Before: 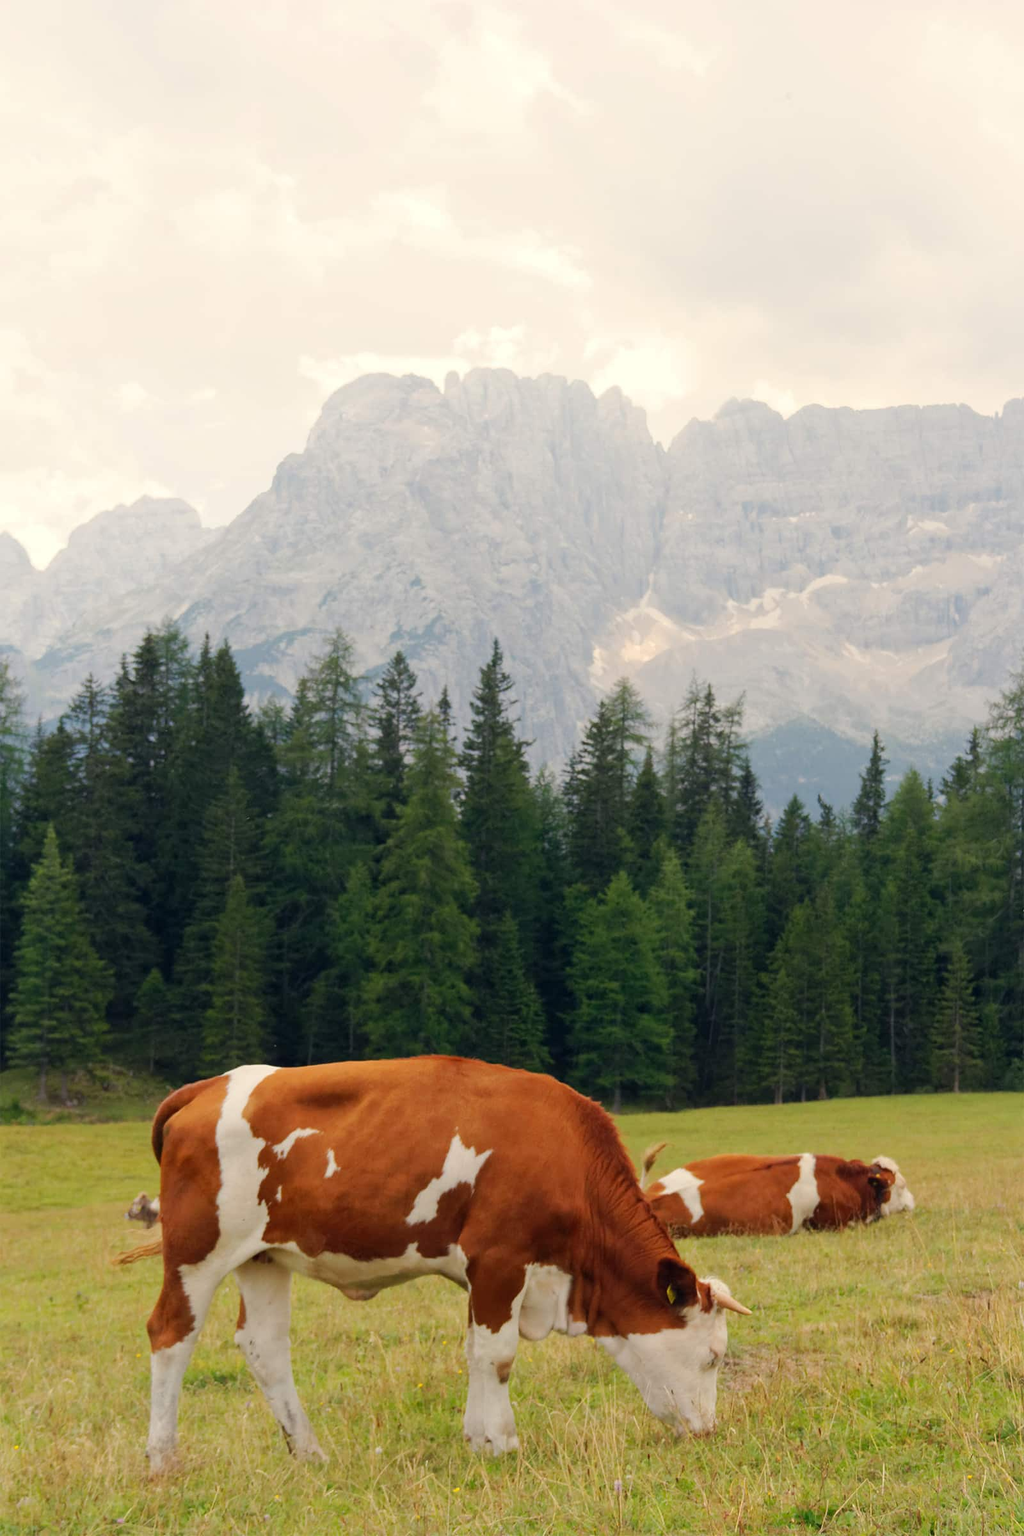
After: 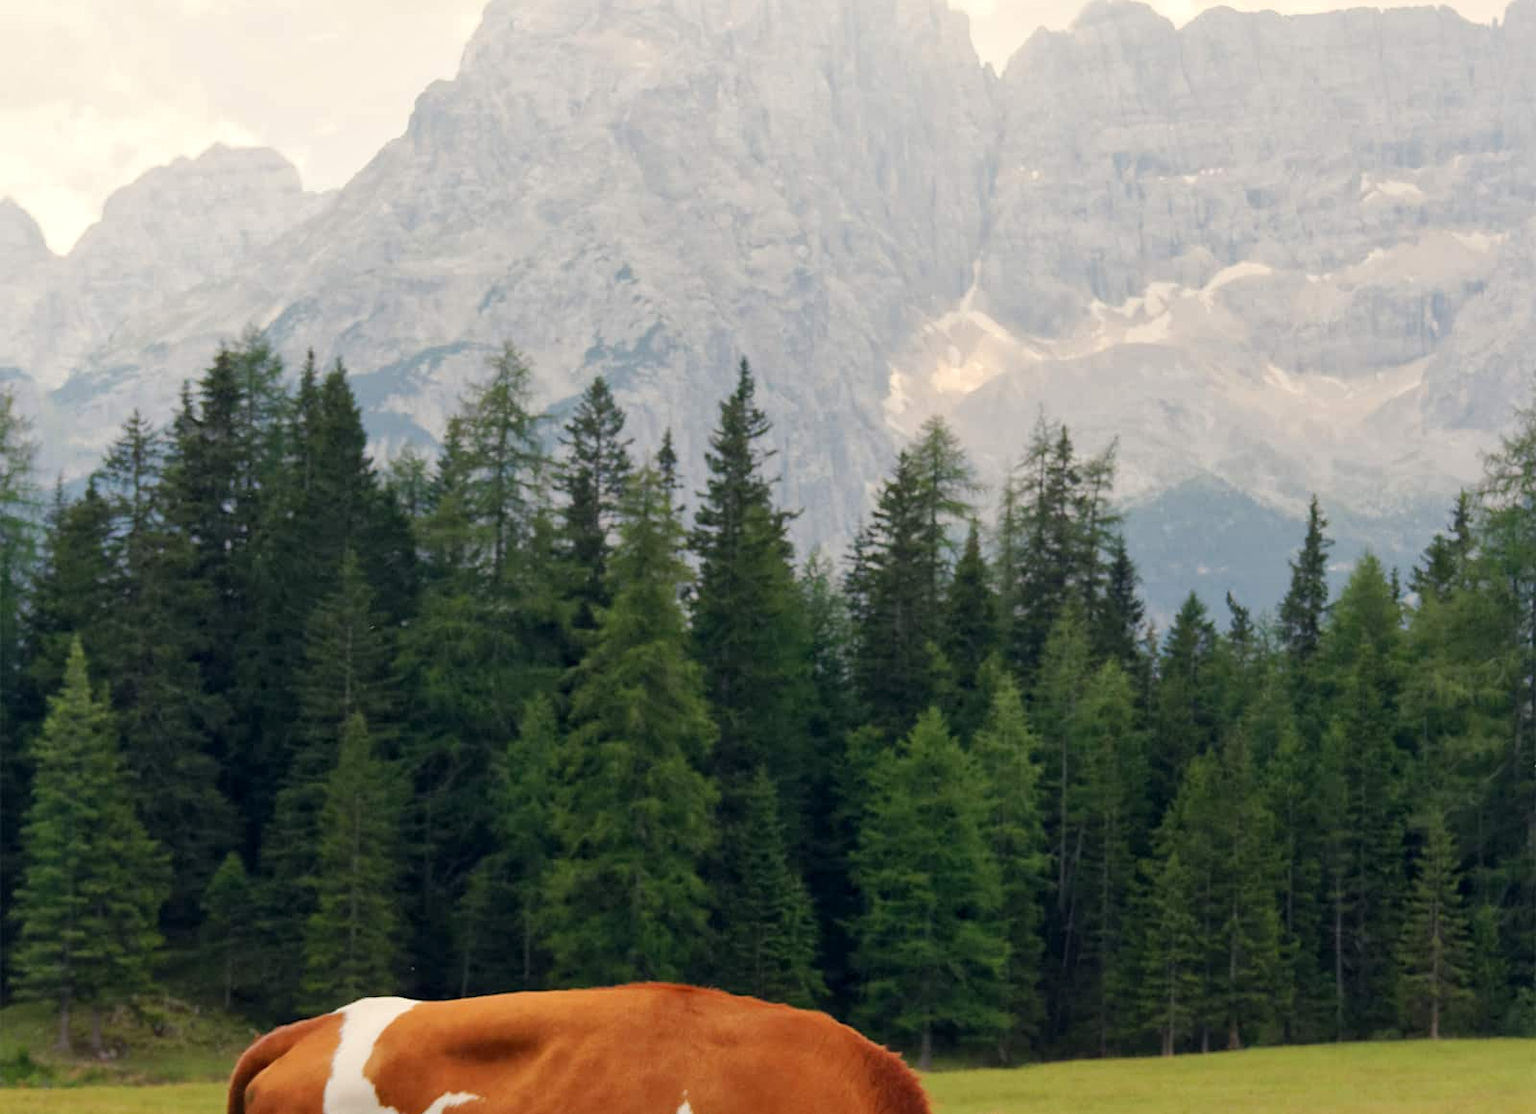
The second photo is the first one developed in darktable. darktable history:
white balance: emerald 1
local contrast: mode bilateral grid, contrast 20, coarseness 50, detail 120%, midtone range 0.2
crop and rotate: top 26.056%, bottom 25.543%
